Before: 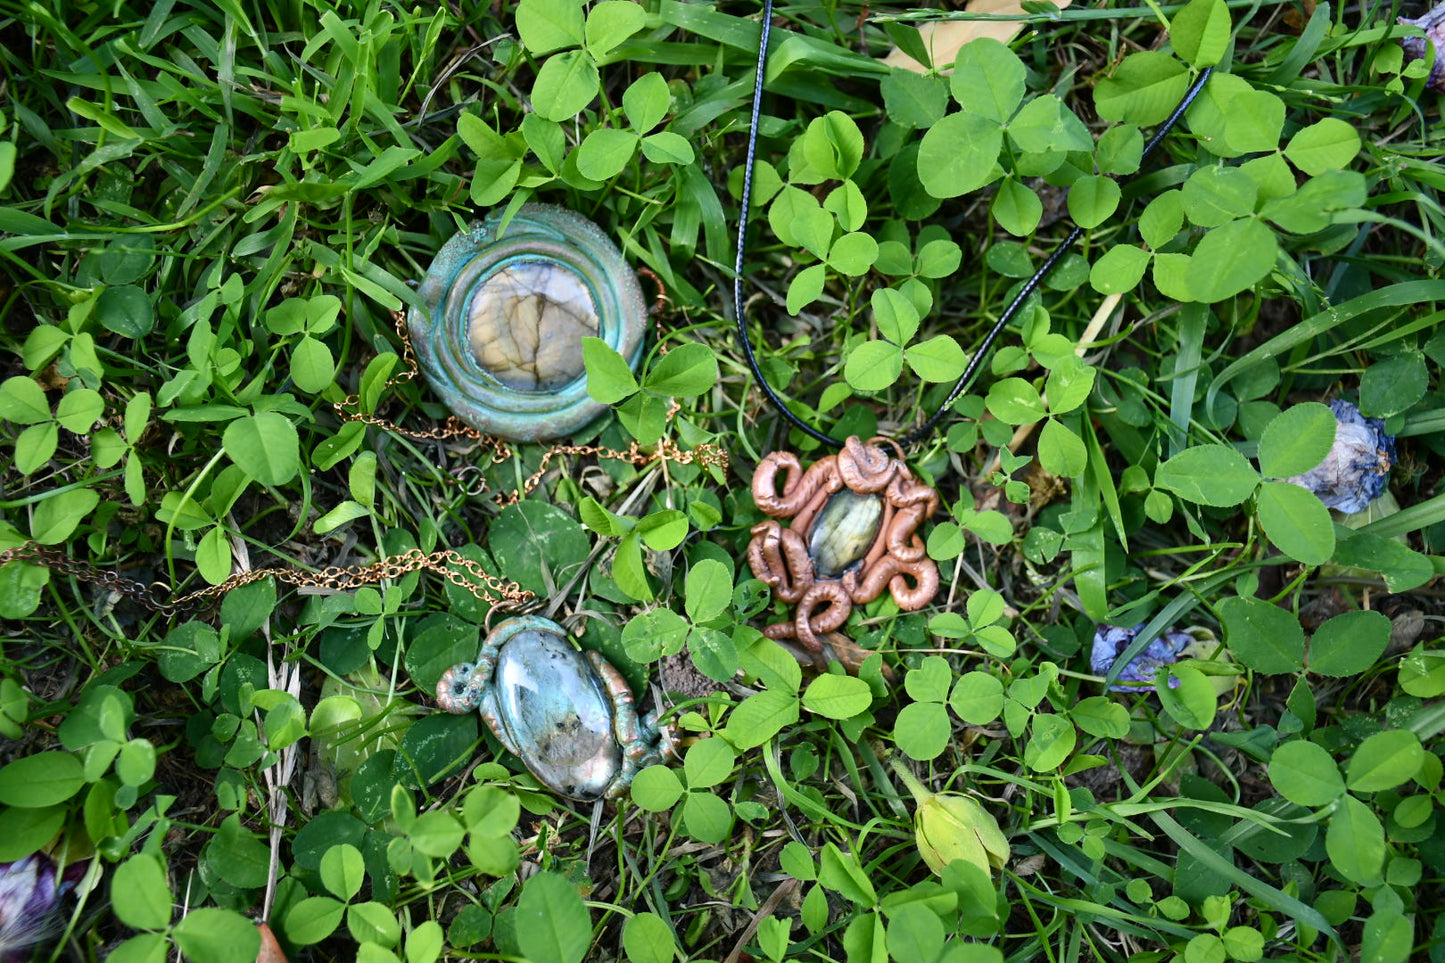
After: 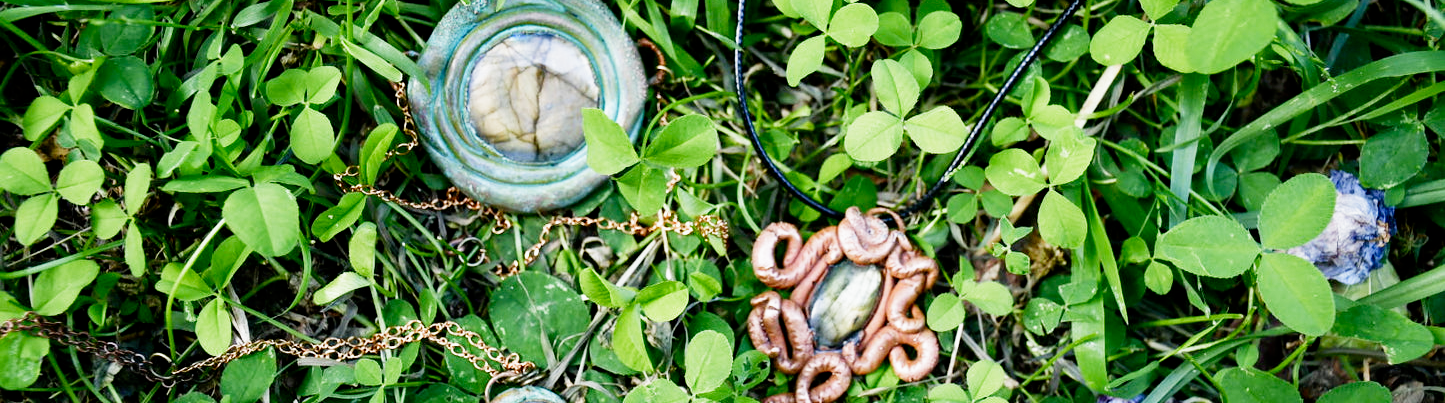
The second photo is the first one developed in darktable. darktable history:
crop and rotate: top 23.84%, bottom 34.294%
filmic rgb: middle gray luminance 12.74%, black relative exposure -10.13 EV, white relative exposure 3.47 EV, threshold 6 EV, target black luminance 0%, hardness 5.74, latitude 44.69%, contrast 1.221, highlights saturation mix 5%, shadows ↔ highlights balance 26.78%, add noise in highlights 0, preserve chrominance no, color science v3 (2019), use custom middle-gray values true, iterations of high-quality reconstruction 0, contrast in highlights soft, enable highlight reconstruction true
